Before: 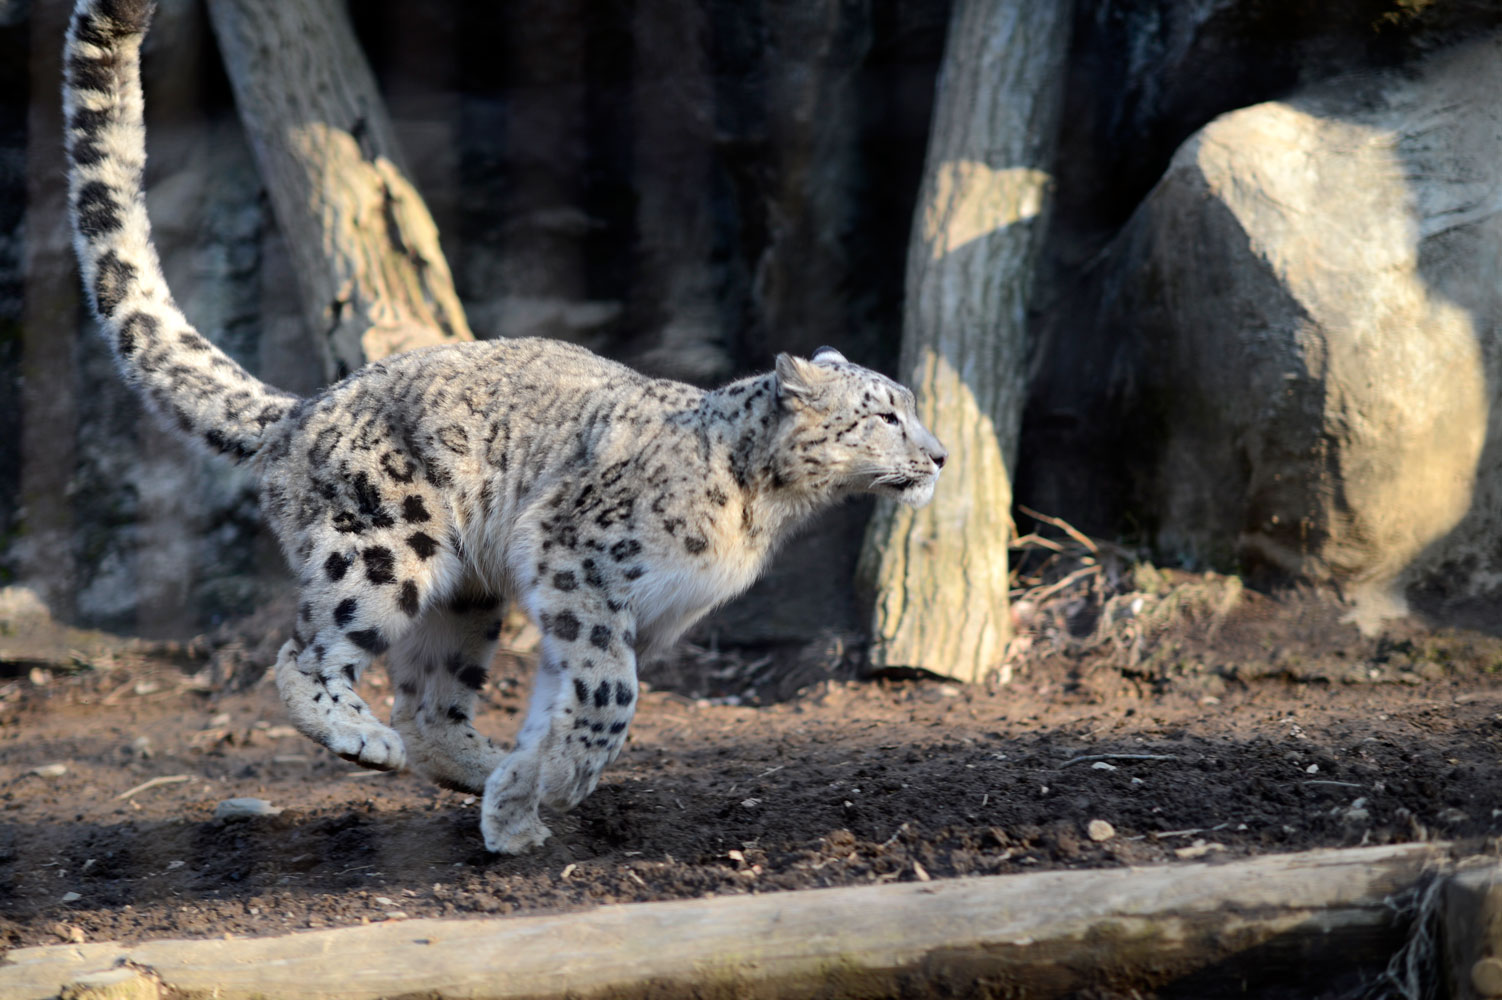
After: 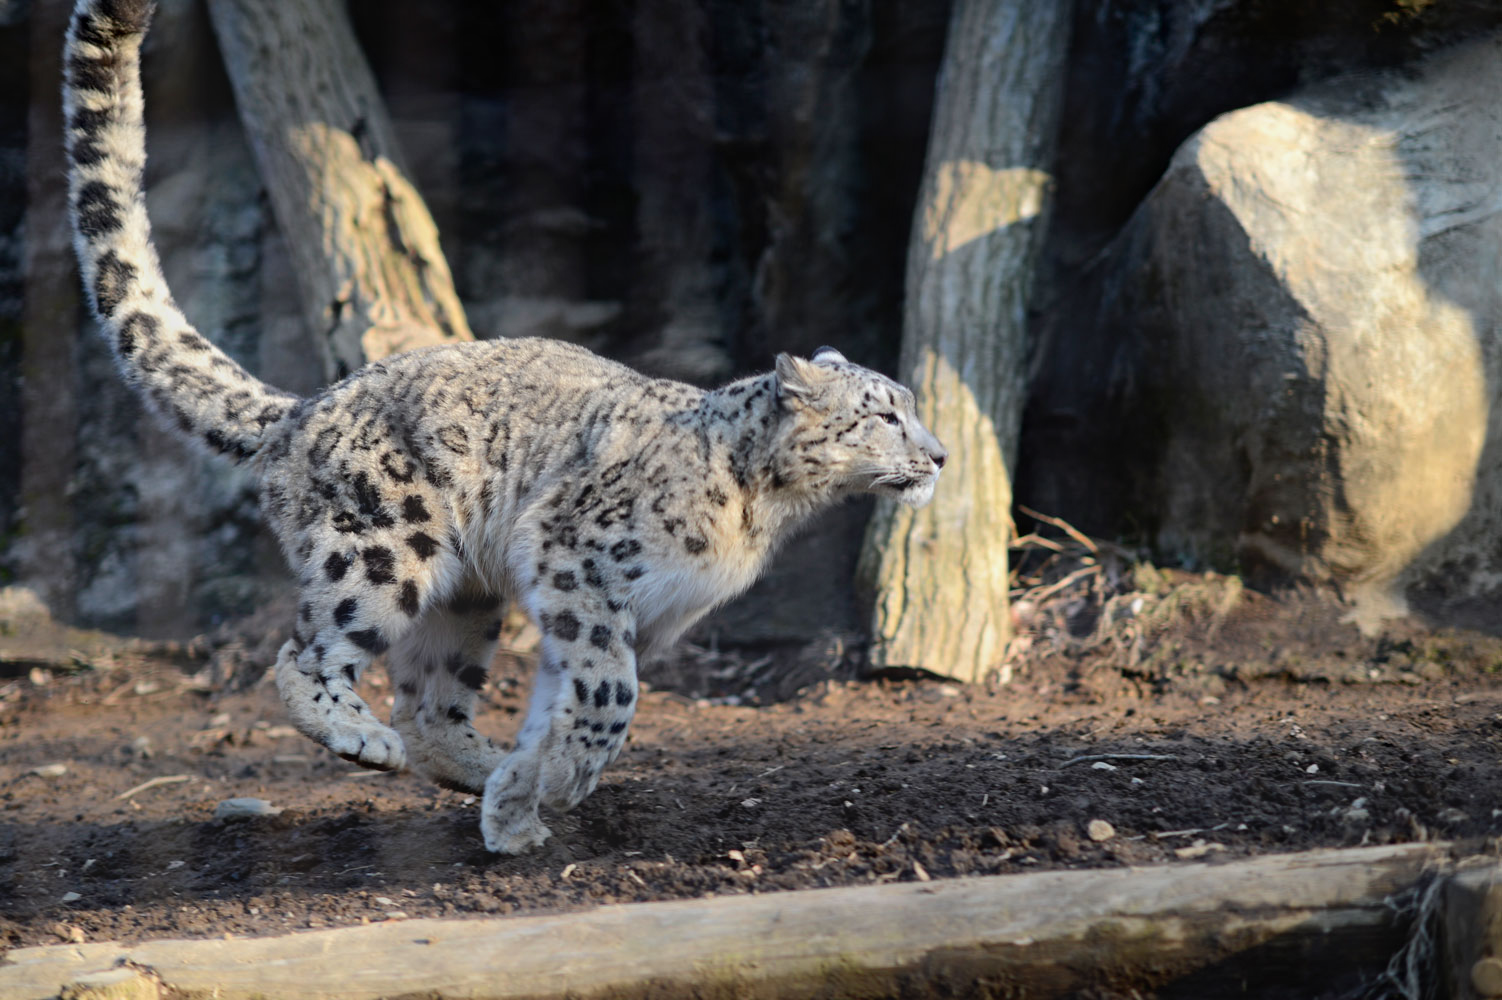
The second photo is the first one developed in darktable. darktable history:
contrast equalizer: octaves 7, y [[0.579, 0.58, 0.505, 0.5, 0.5, 0.5], [0.5 ×6], [0.5 ×6], [0 ×6], [0 ×6]], mix -0.987
